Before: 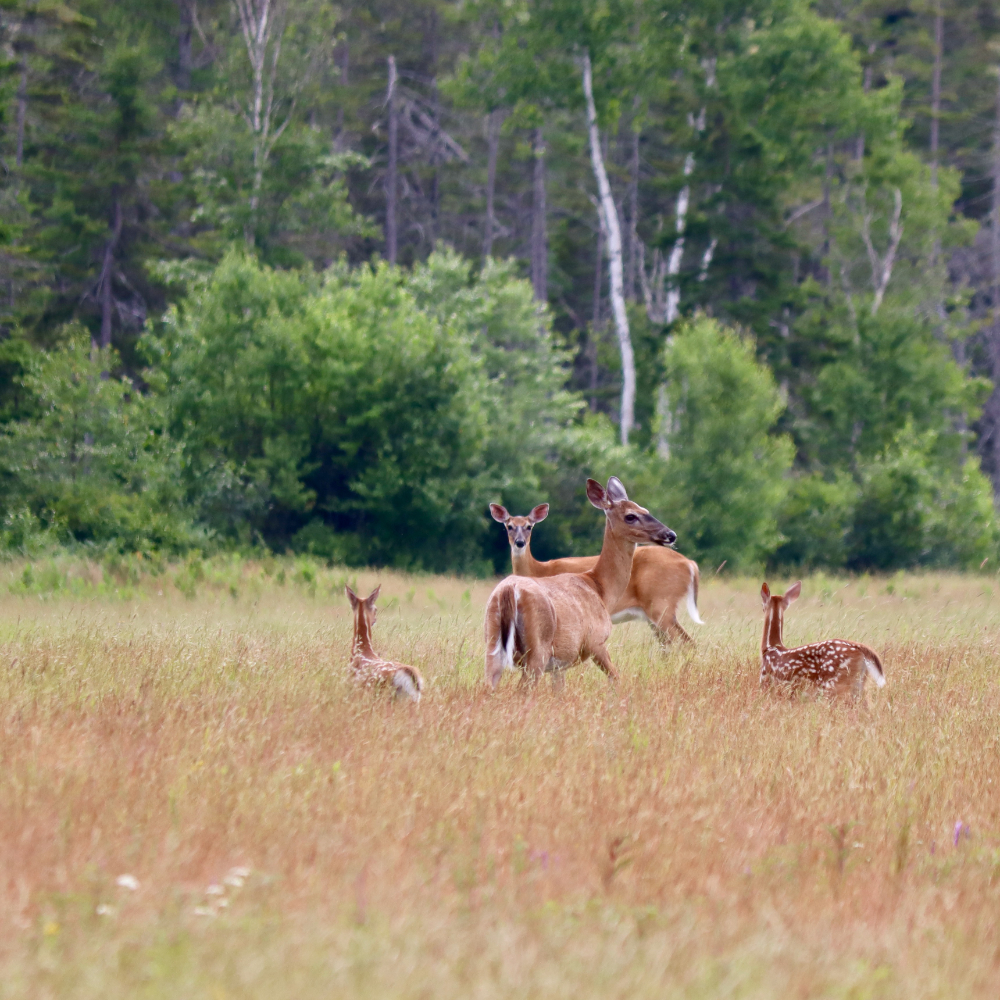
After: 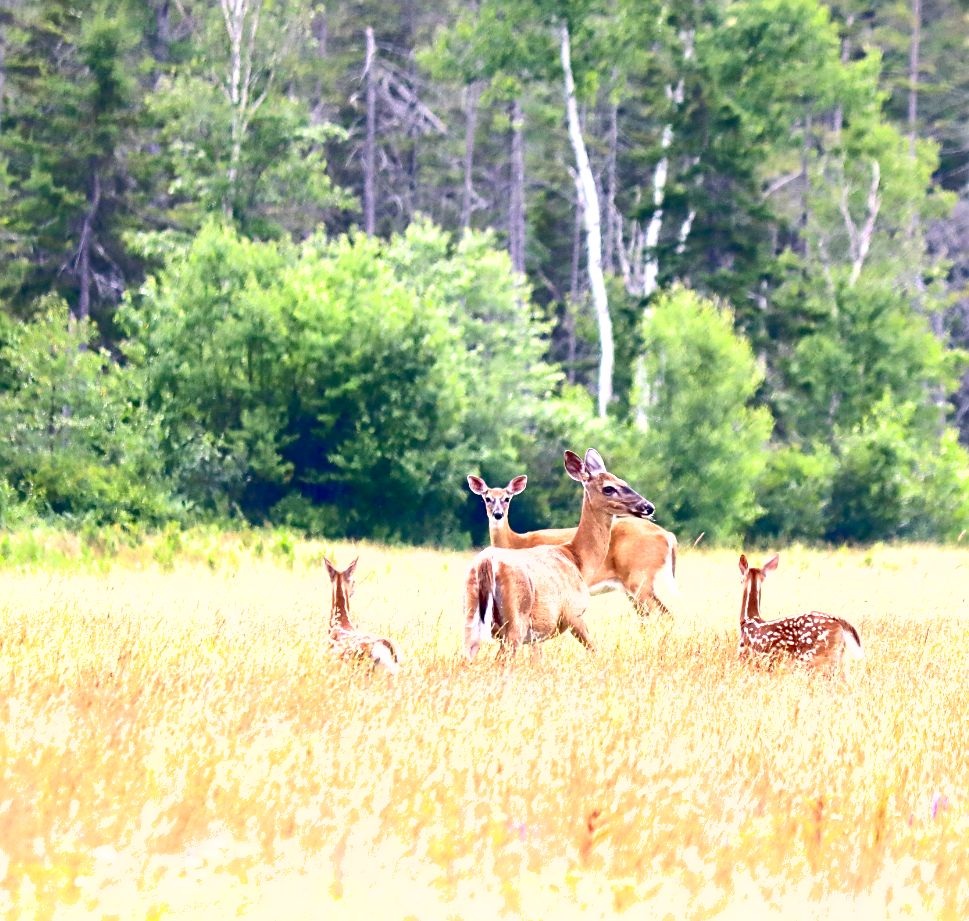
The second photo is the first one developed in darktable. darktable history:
sharpen: on, module defaults
shadows and highlights: on, module defaults
exposure: black level correction 0, exposure 1.295 EV, compensate highlight preservation false
crop: left 2.296%, top 2.9%, right 0.716%, bottom 4.932%
color correction: highlights a* 0.503, highlights b* 2.68, shadows a* -1.31, shadows b* -4.03
contrast brightness saturation: contrast 0.298
